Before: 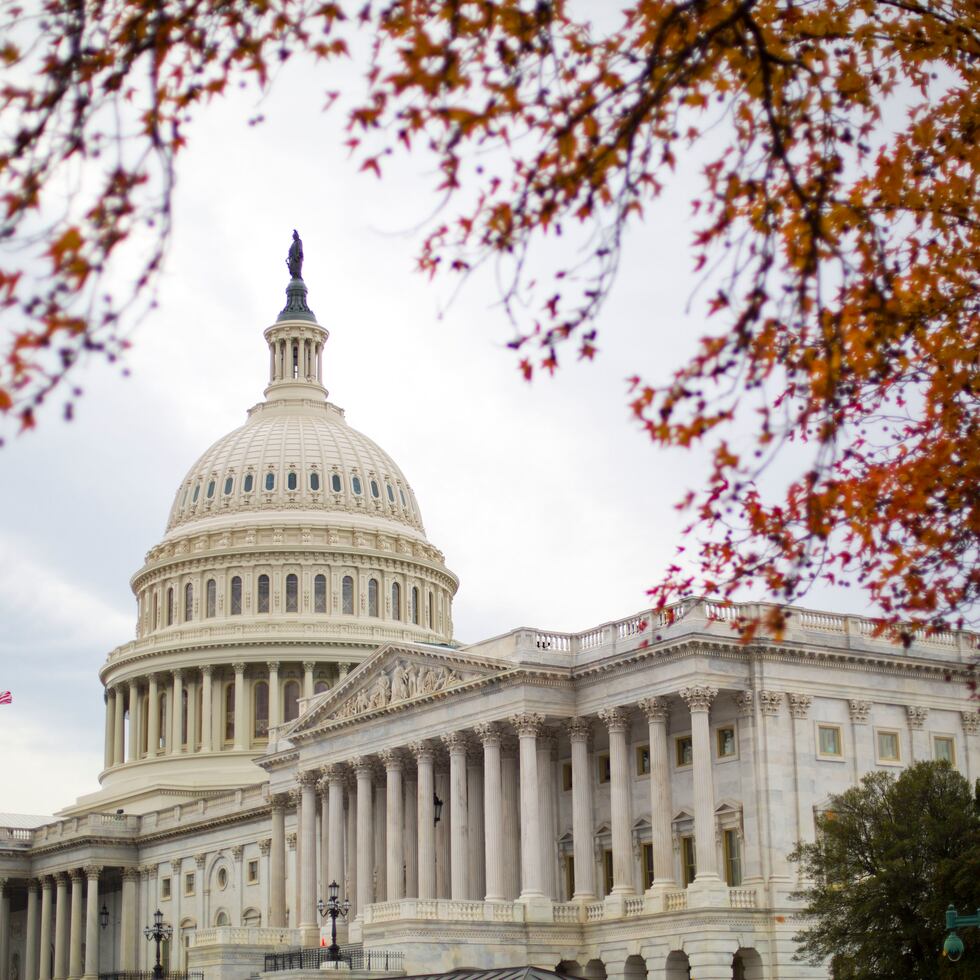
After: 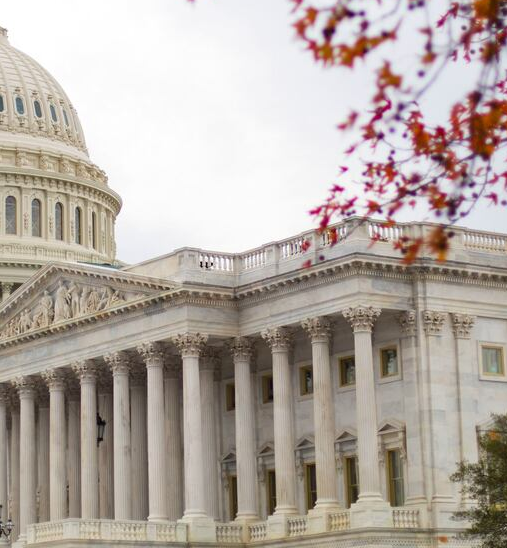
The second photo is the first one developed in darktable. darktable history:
color balance: mode lift, gamma, gain (sRGB)
crop: left 34.479%, top 38.822%, right 13.718%, bottom 5.172%
